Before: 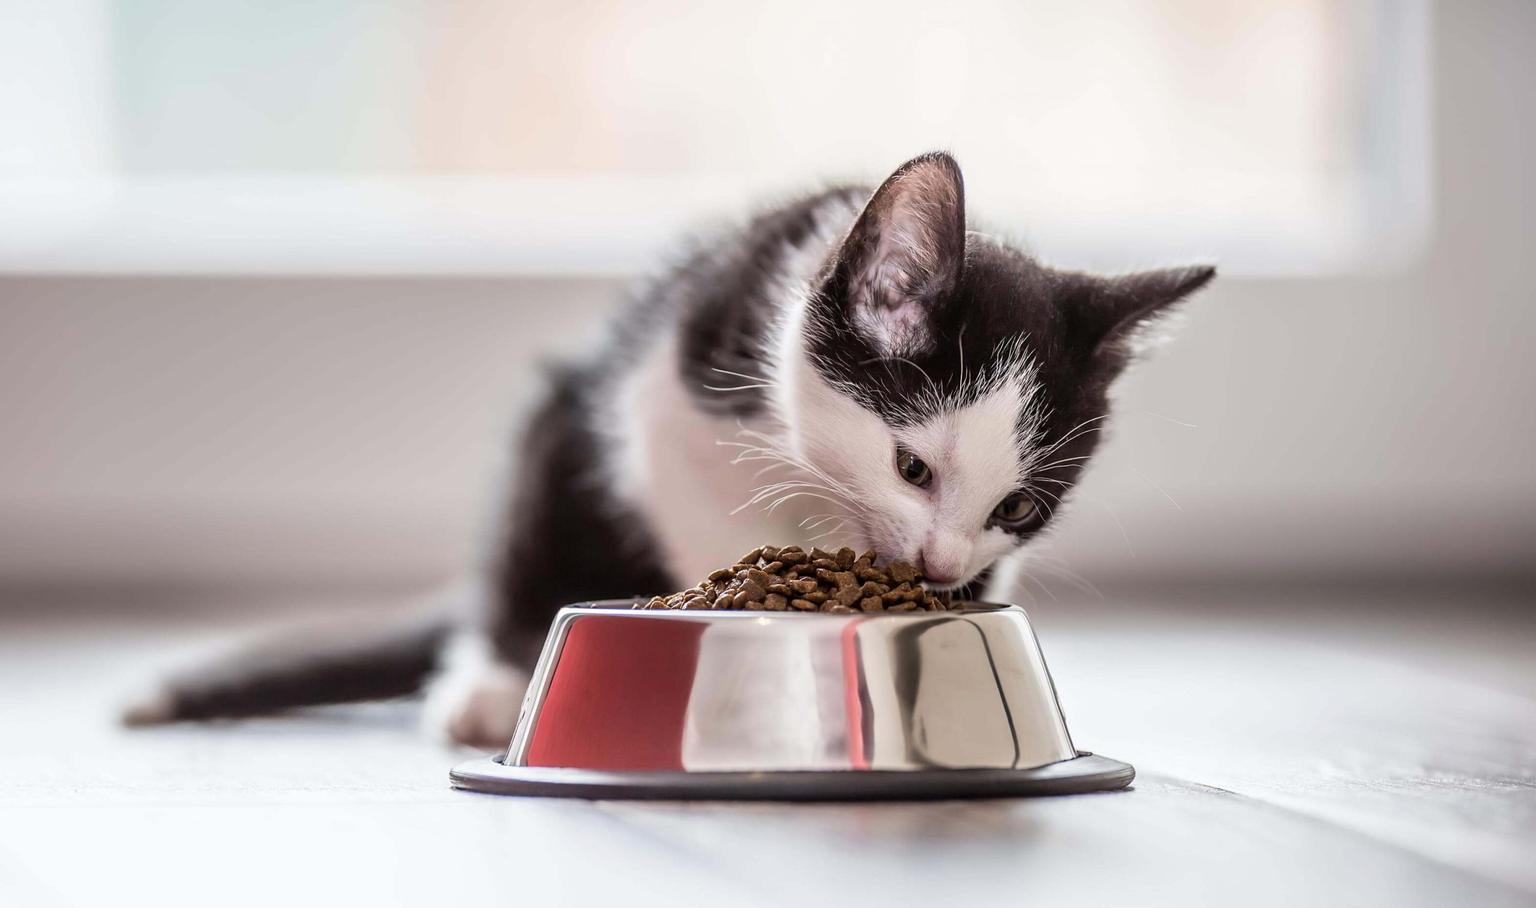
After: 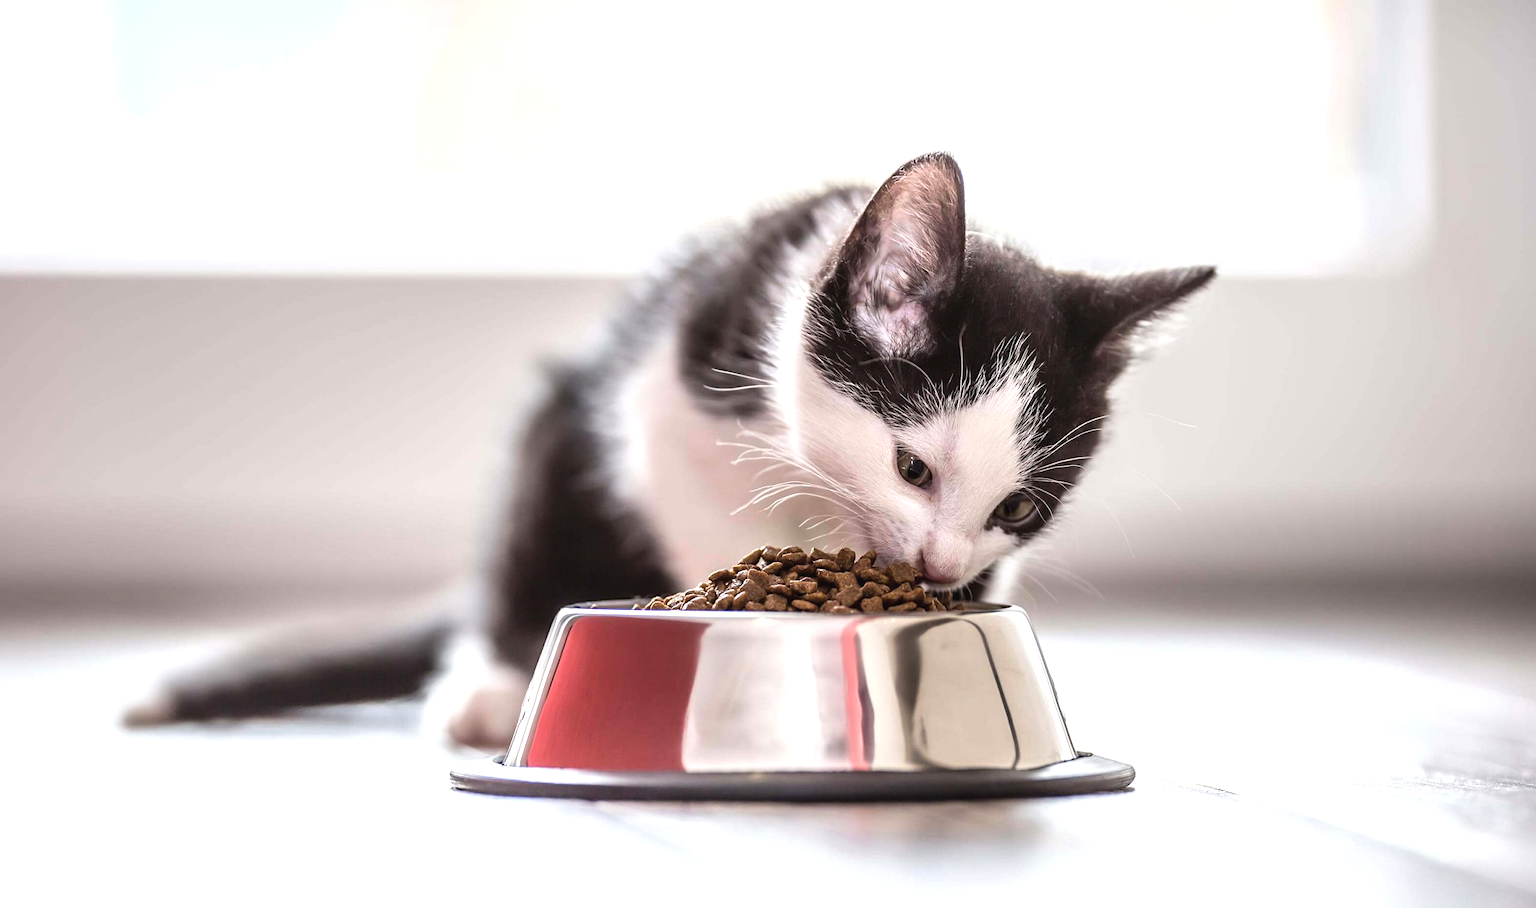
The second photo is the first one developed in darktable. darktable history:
exposure: black level correction -0.002, exposure 0.537 EV, compensate highlight preservation false
